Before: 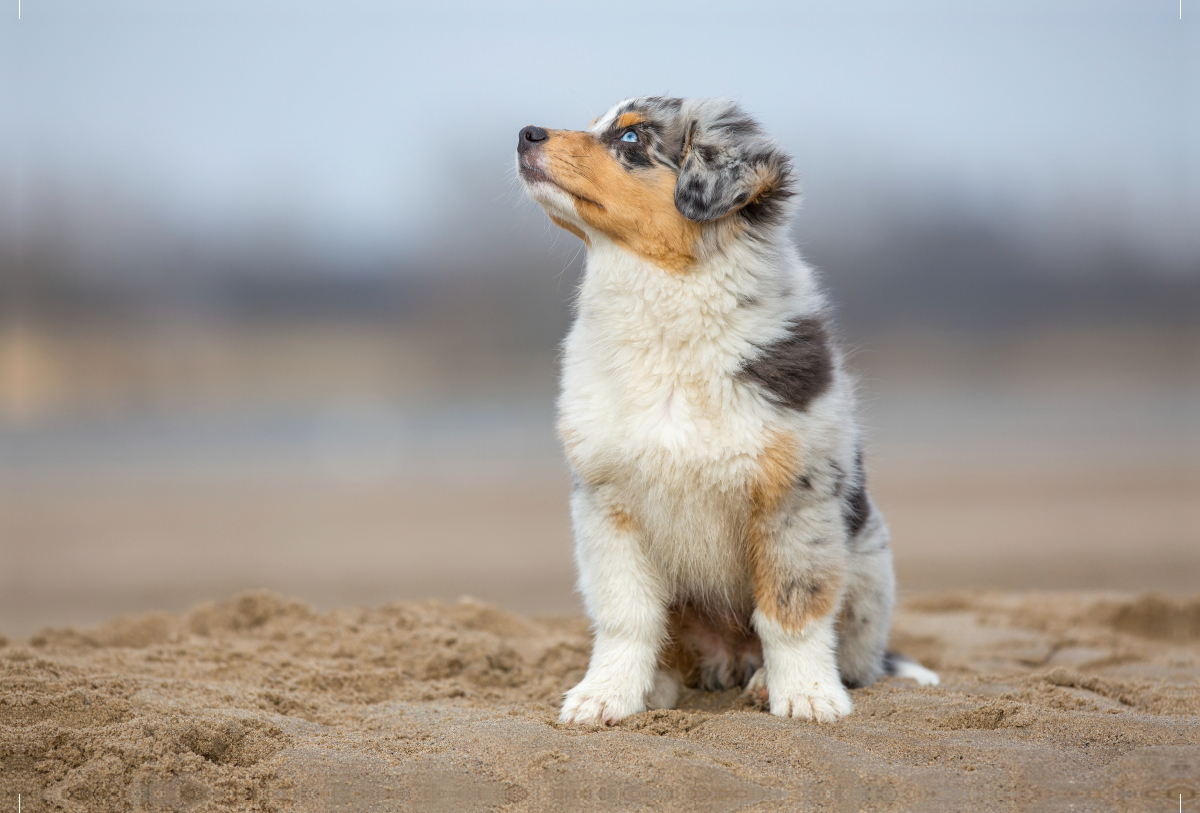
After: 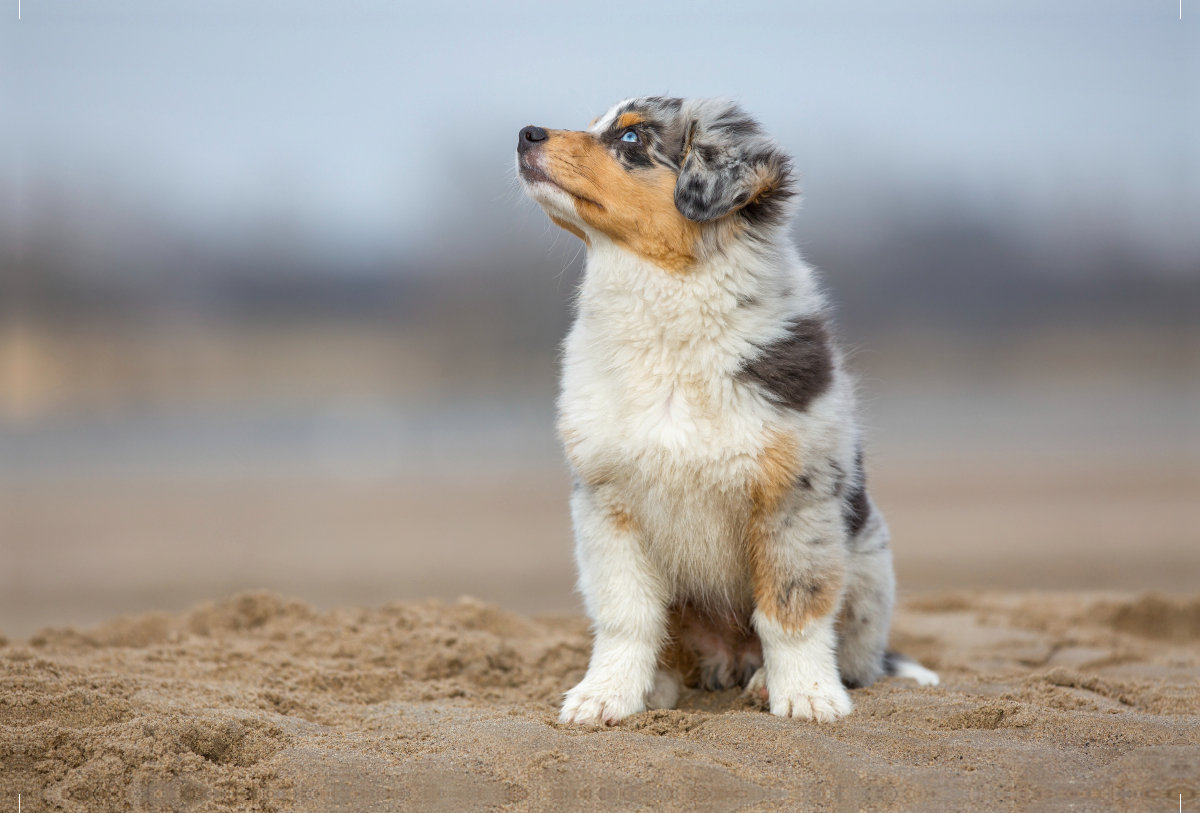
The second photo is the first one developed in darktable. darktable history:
shadows and highlights: shadows 31.57, highlights -31.78, soften with gaussian
